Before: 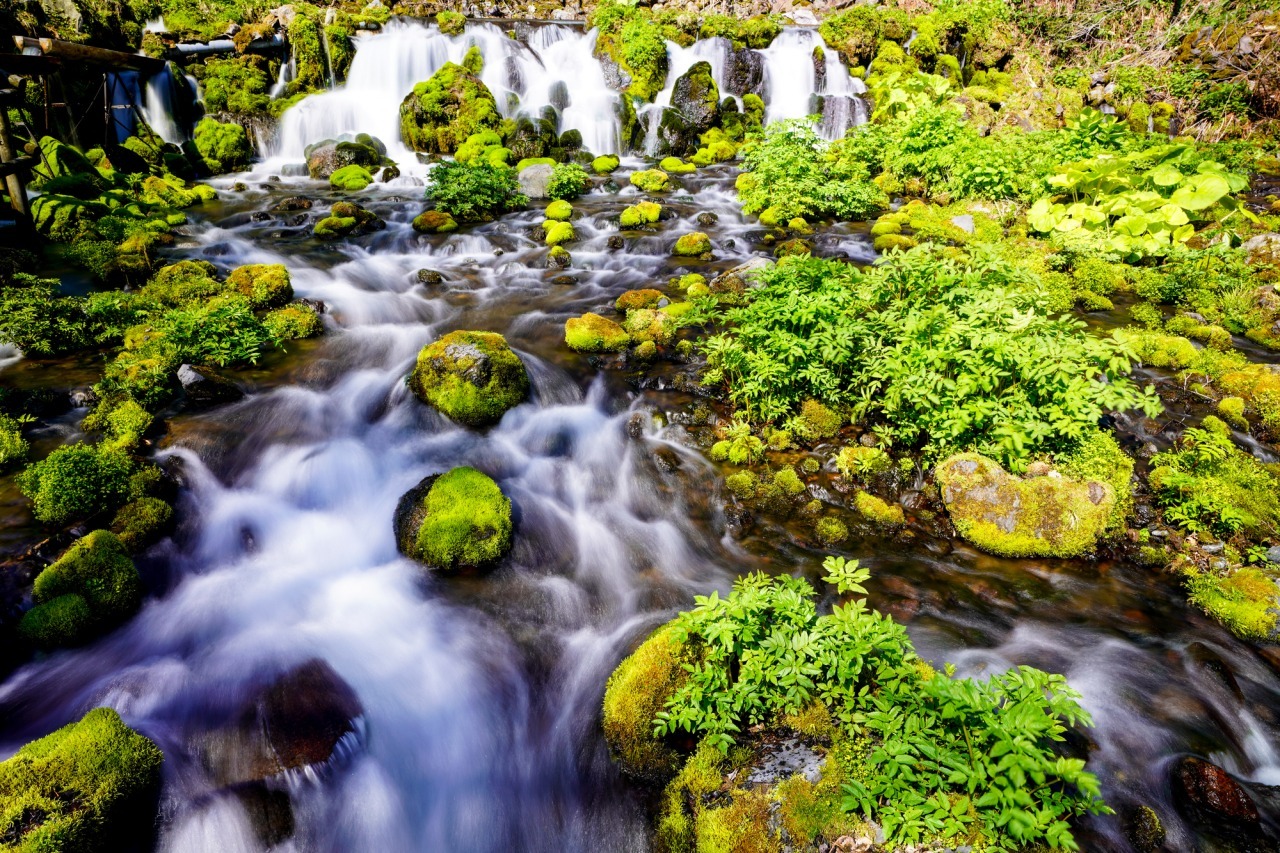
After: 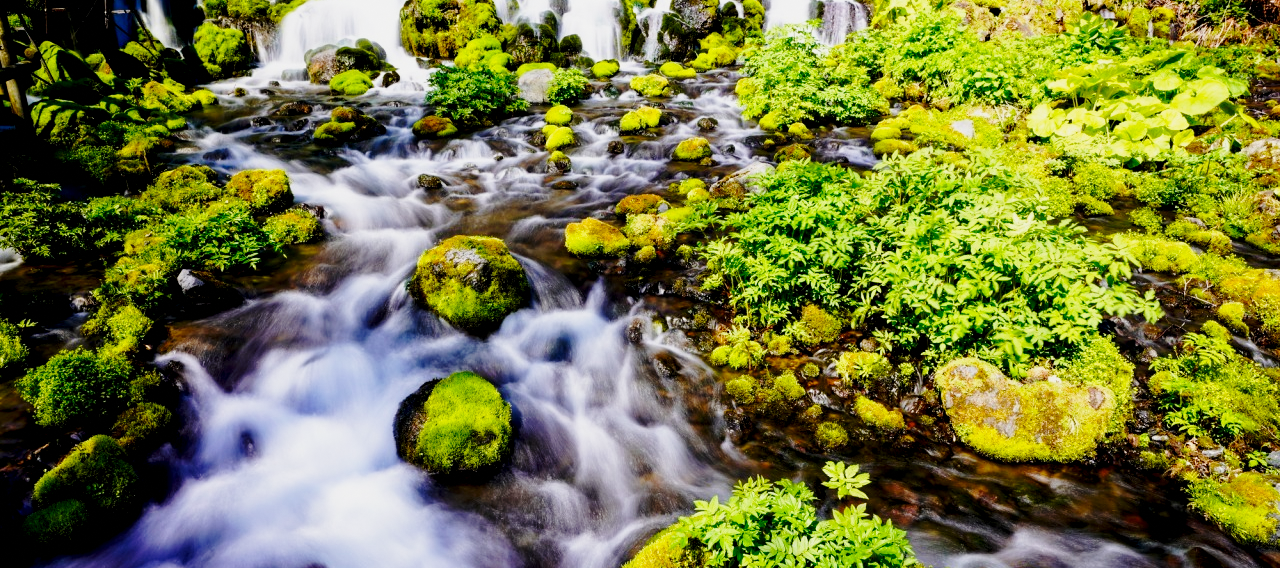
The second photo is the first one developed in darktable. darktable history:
exposure: black level correction 0.009, exposure -0.637 EV, compensate highlight preservation false
base curve: curves: ch0 [(0, 0) (0.028, 0.03) (0.121, 0.232) (0.46, 0.748) (0.859, 0.968) (1, 1)], preserve colors none
crop: top 11.166%, bottom 22.168%
grain: coarseness 0.81 ISO, strength 1.34%, mid-tones bias 0%
